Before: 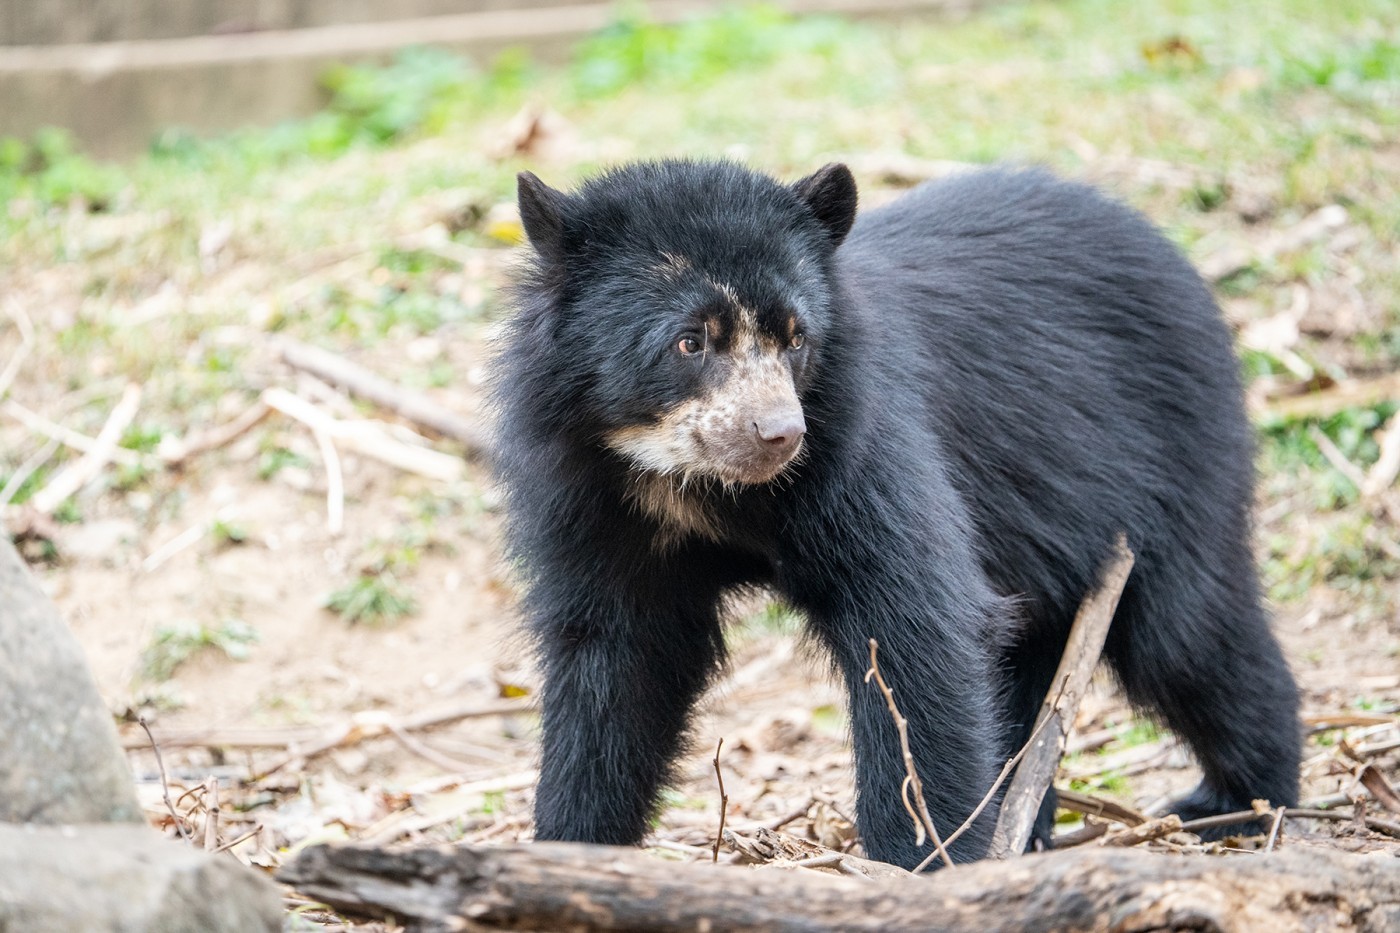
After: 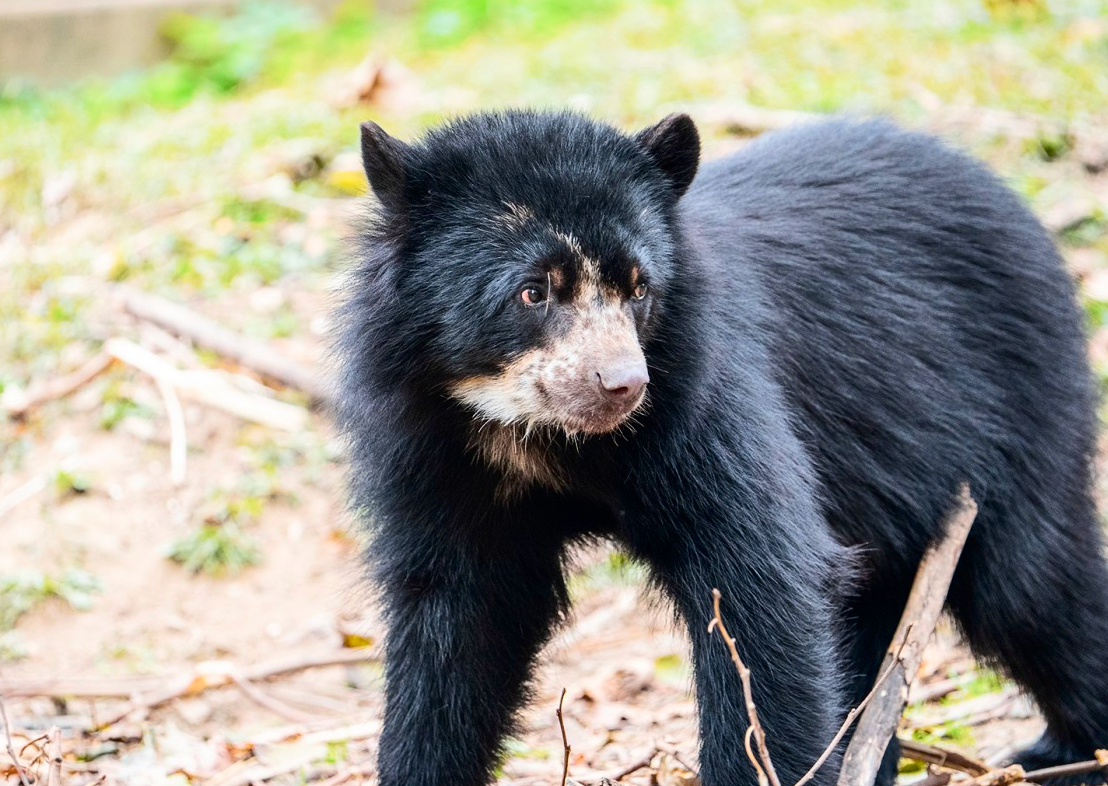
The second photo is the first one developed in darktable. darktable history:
tone curve: curves: ch0 [(0, 0) (0.126, 0.061) (0.338, 0.285) (0.494, 0.518) (0.703, 0.762) (1, 1)]; ch1 [(0, 0) (0.364, 0.322) (0.443, 0.441) (0.5, 0.501) (0.55, 0.578) (1, 1)]; ch2 [(0, 0) (0.44, 0.424) (0.501, 0.499) (0.557, 0.564) (0.613, 0.682) (0.707, 0.746) (1, 1)], color space Lab, independent channels, preserve colors none
base curve: curves: ch0 [(0, 0) (0.472, 0.455) (1, 1)], preserve colors none
crop: left 11.225%, top 5.381%, right 9.565%, bottom 10.314%
